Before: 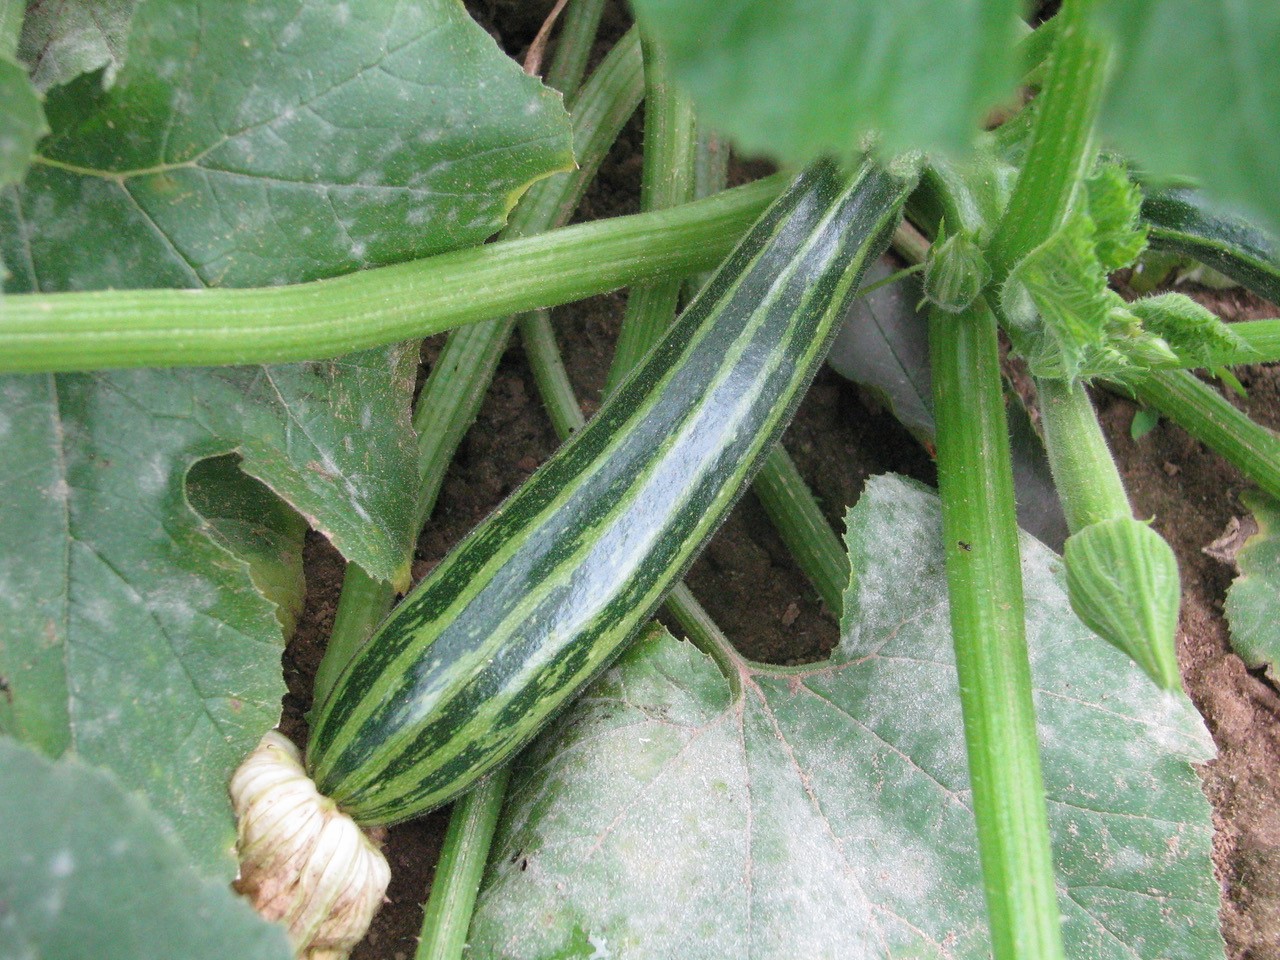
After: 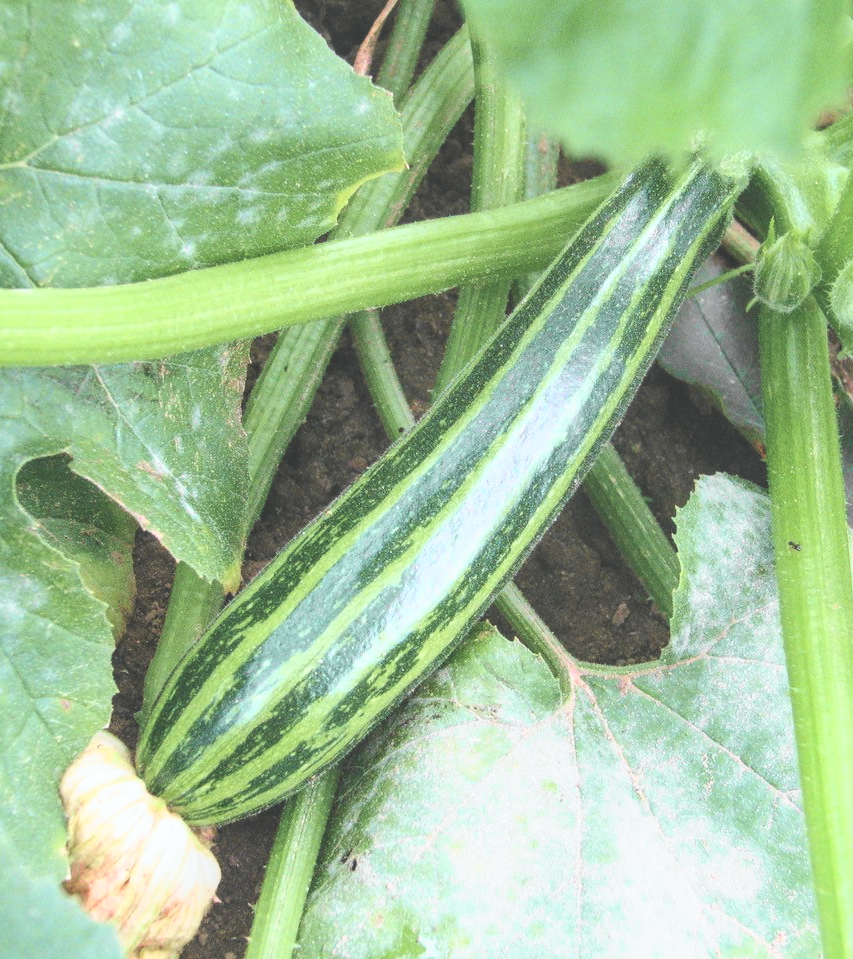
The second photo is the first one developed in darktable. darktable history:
local contrast: on, module defaults
white balance: red 0.988, blue 1.017
exposure: black level correction -0.041, exposure 0.064 EV, compensate highlight preservation false
crop and rotate: left 13.342%, right 19.991%
tone curve: curves: ch0 [(0, 0) (0.131, 0.094) (0.326, 0.386) (0.481, 0.623) (0.593, 0.764) (0.812, 0.933) (1, 0.974)]; ch1 [(0, 0) (0.366, 0.367) (0.475, 0.453) (0.494, 0.493) (0.504, 0.497) (0.553, 0.584) (1, 1)]; ch2 [(0, 0) (0.333, 0.346) (0.375, 0.375) (0.424, 0.43) (0.476, 0.492) (0.502, 0.503) (0.533, 0.556) (0.566, 0.599) (0.614, 0.653) (1, 1)], color space Lab, independent channels, preserve colors none
